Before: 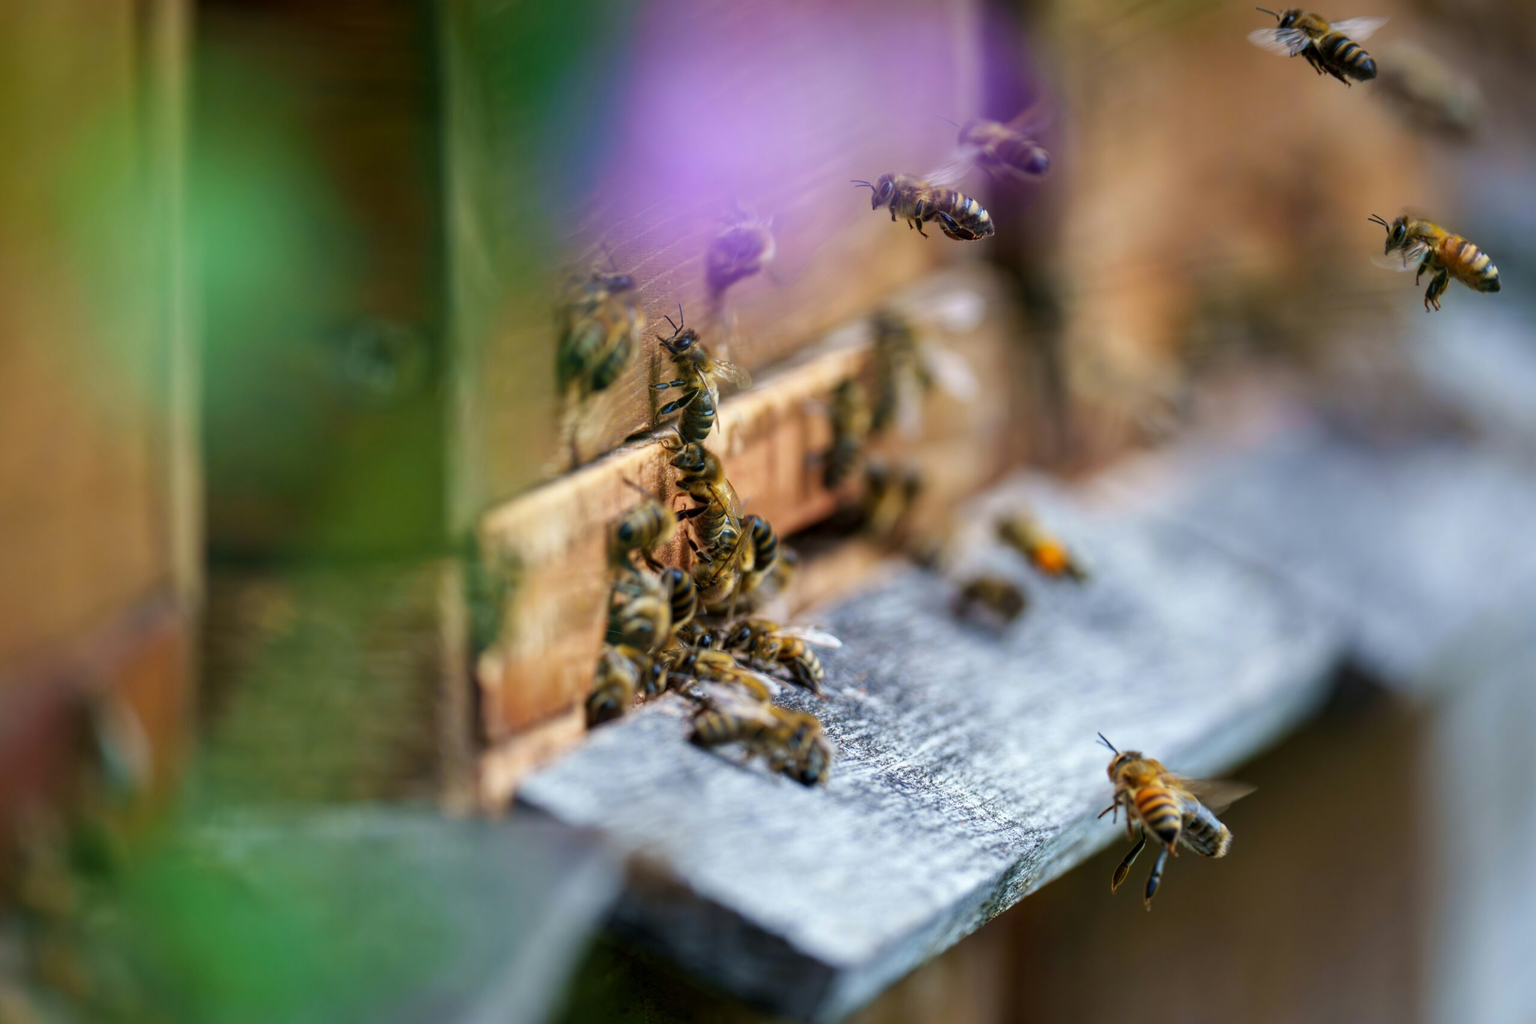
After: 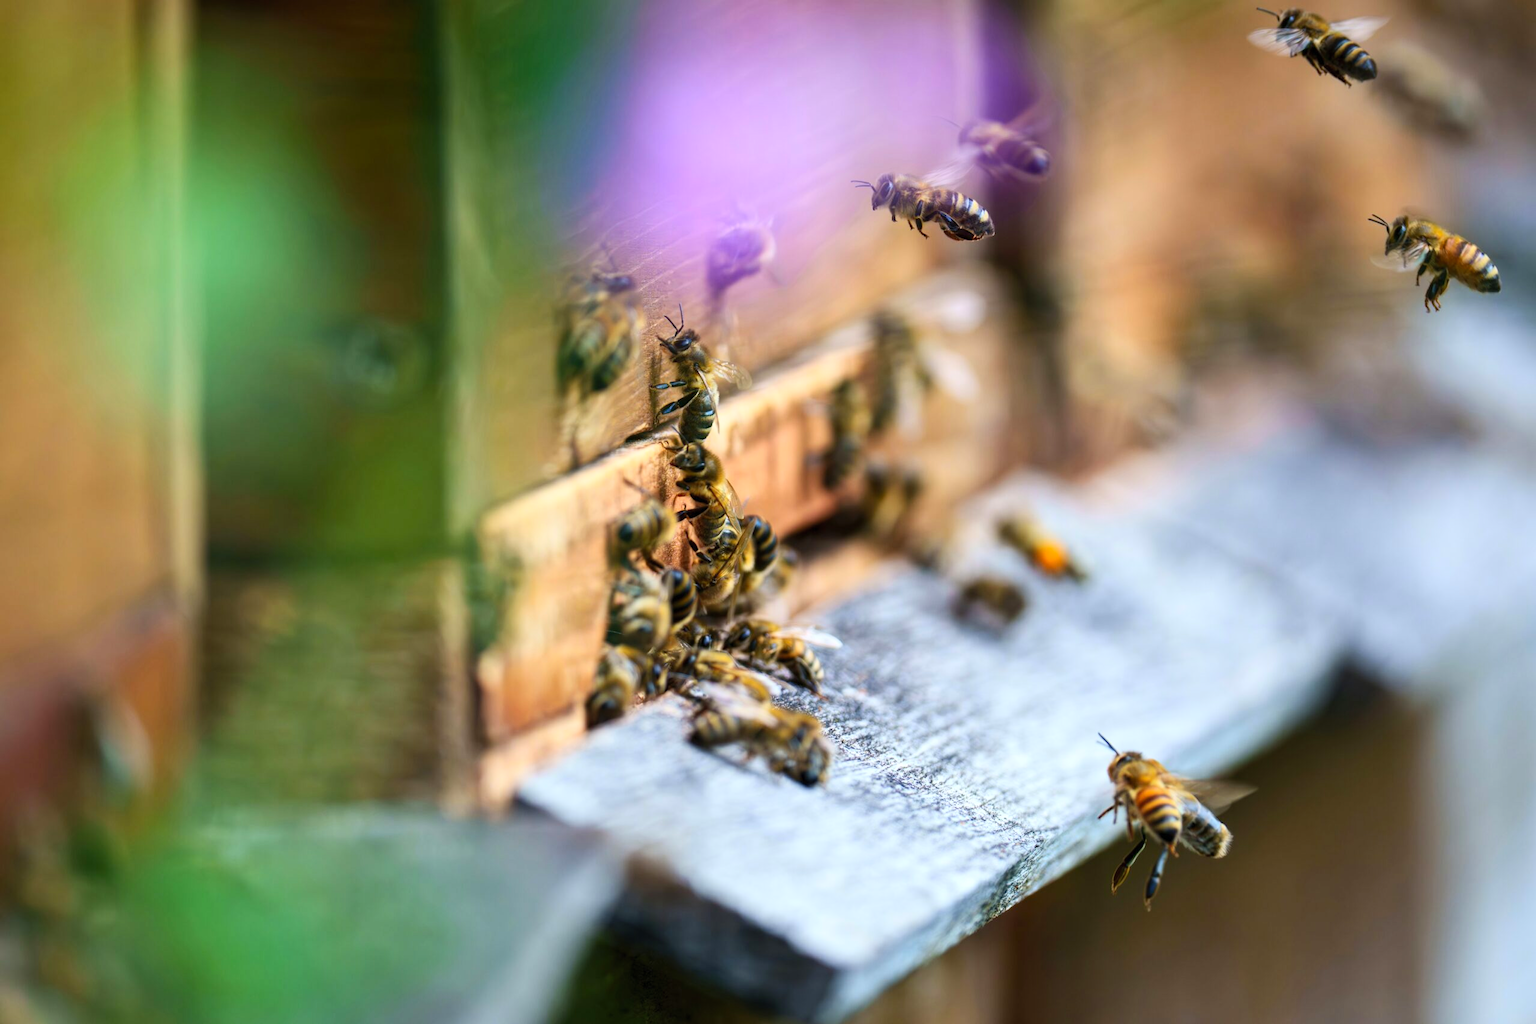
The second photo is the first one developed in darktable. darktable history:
contrast brightness saturation: contrast 0.2, brightness 0.15, saturation 0.14
tone equalizer: on, module defaults
exposure: exposure 0.081 EV, compensate highlight preservation false
